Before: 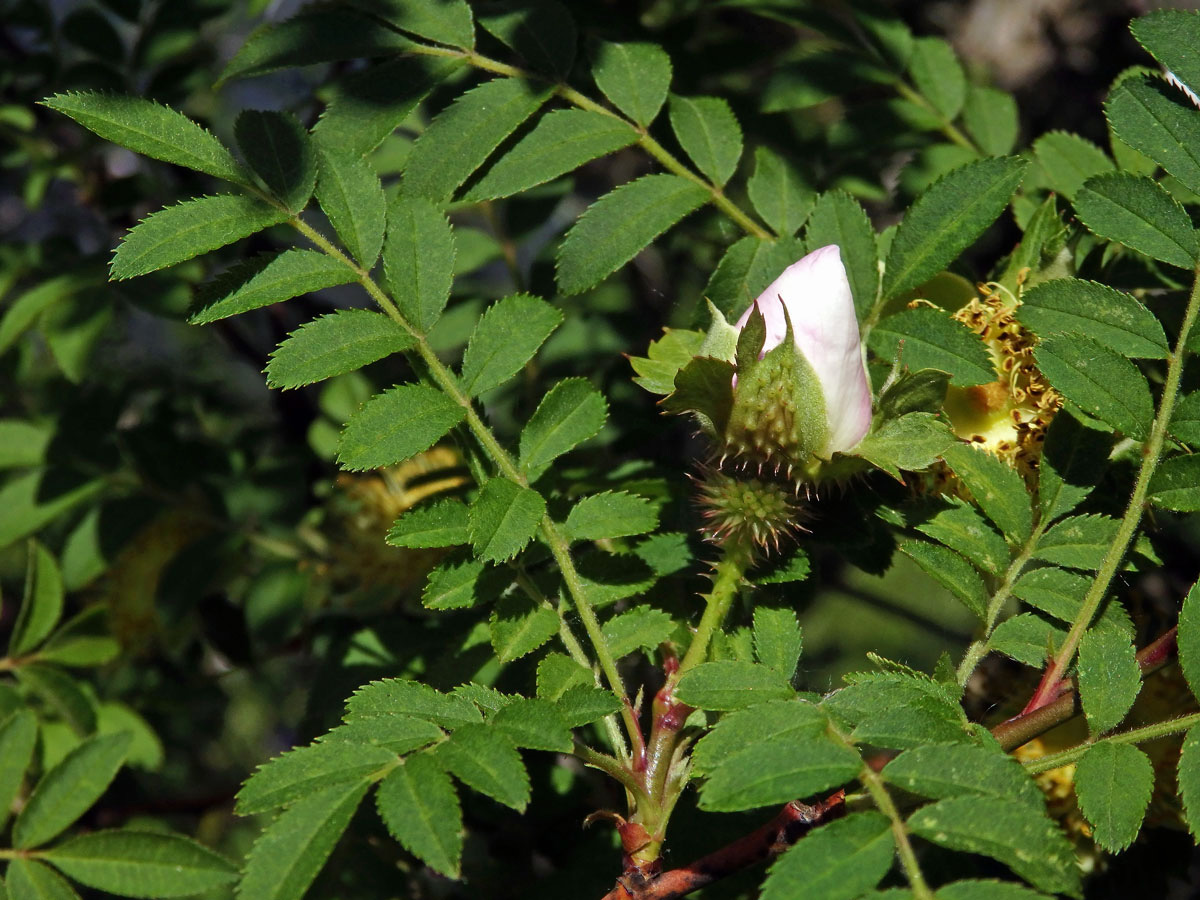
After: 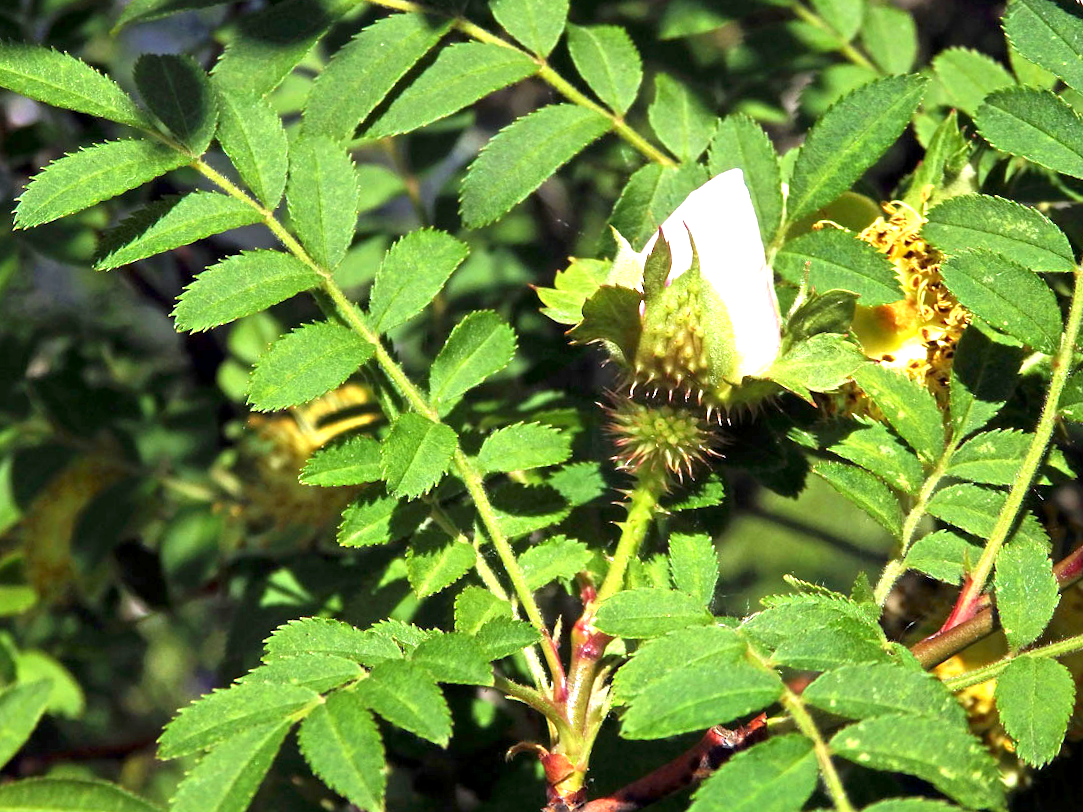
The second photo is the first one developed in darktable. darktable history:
crop and rotate: angle 1.96°, left 5.673%, top 5.673%
exposure: black level correction 0.001, exposure 1.646 EV, compensate exposure bias true, compensate highlight preservation false
